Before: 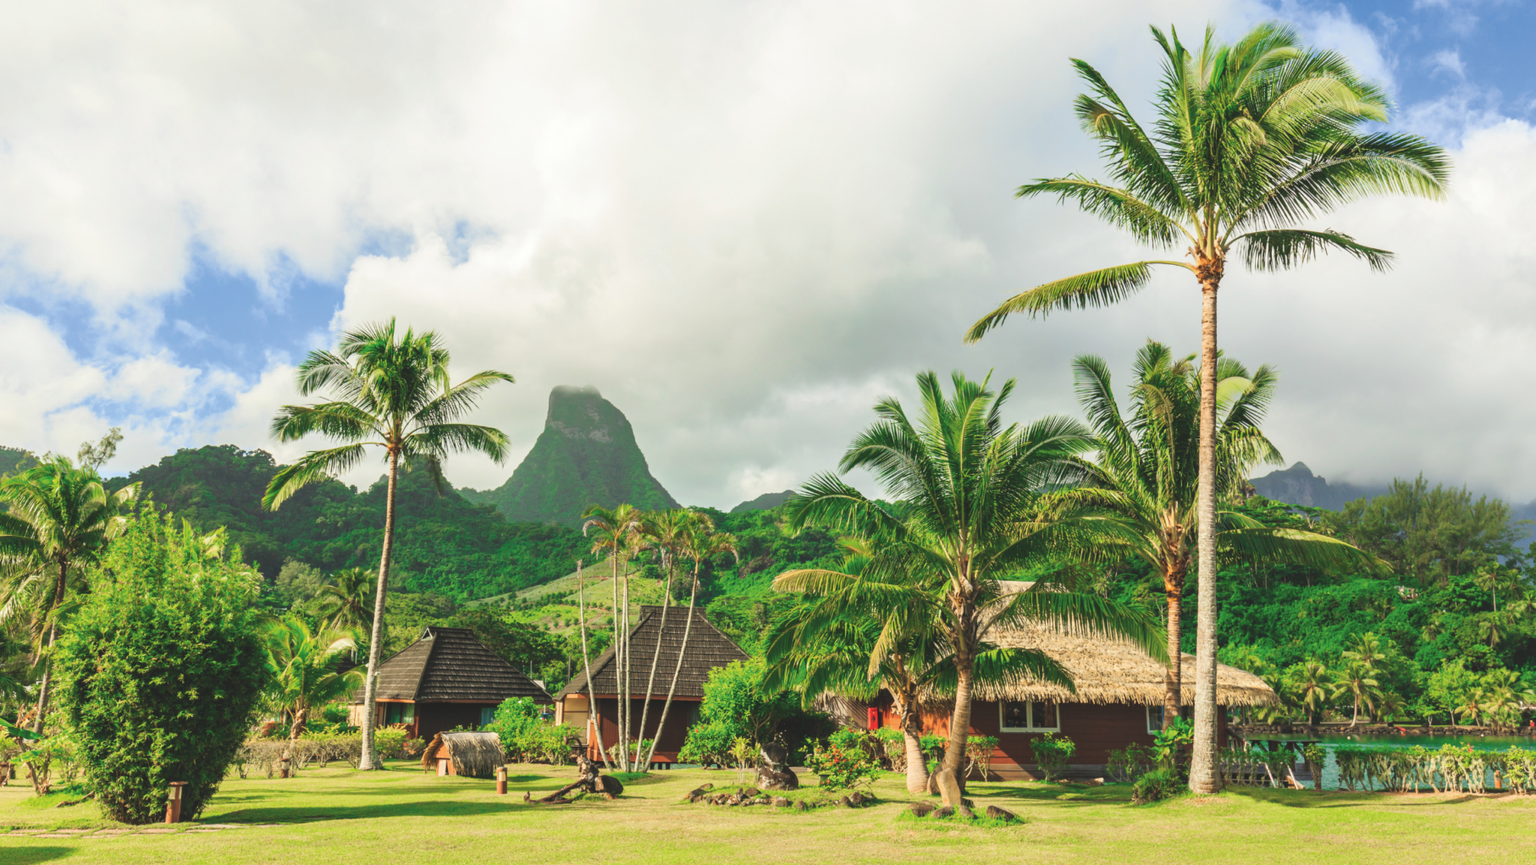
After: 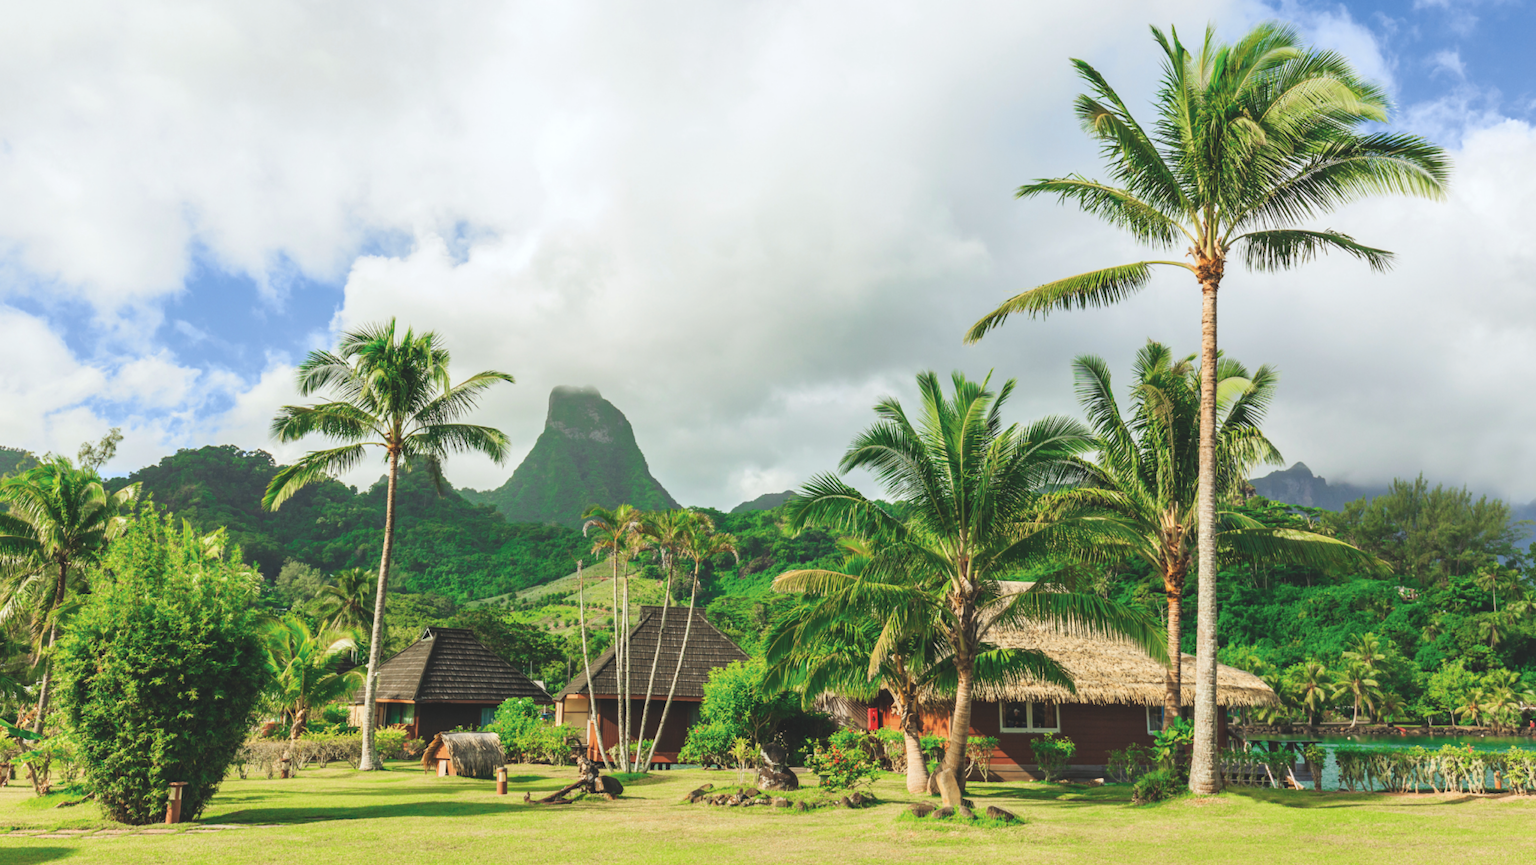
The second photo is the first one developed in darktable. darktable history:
white balance: red 0.98, blue 1.034
color correction: saturation 0.98
